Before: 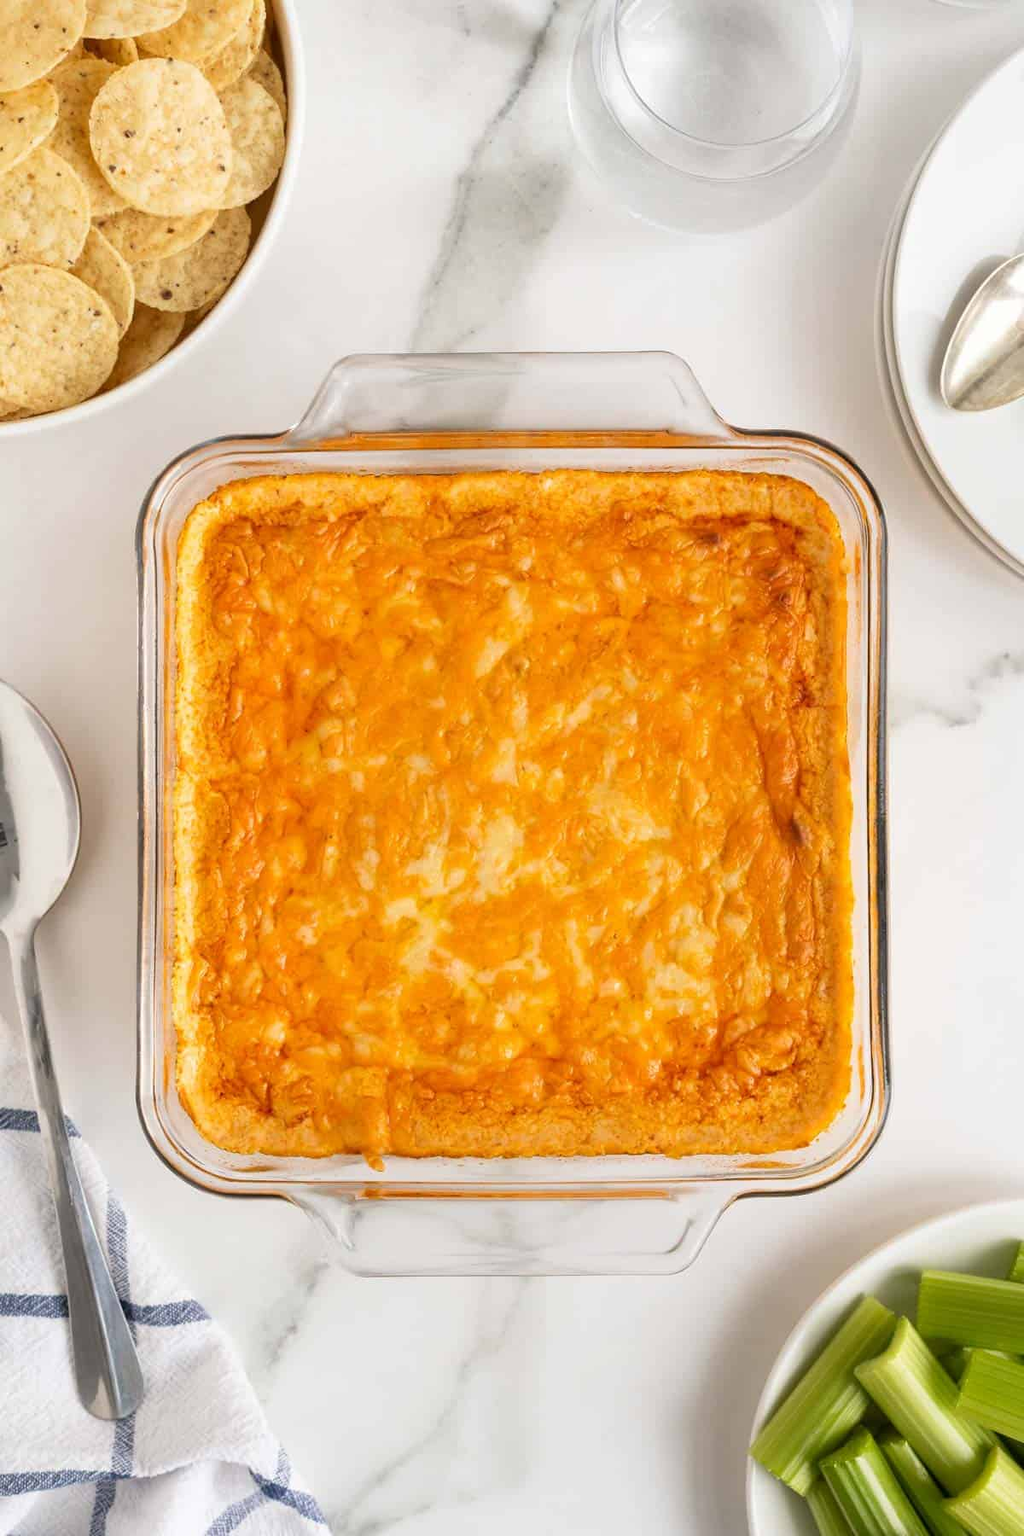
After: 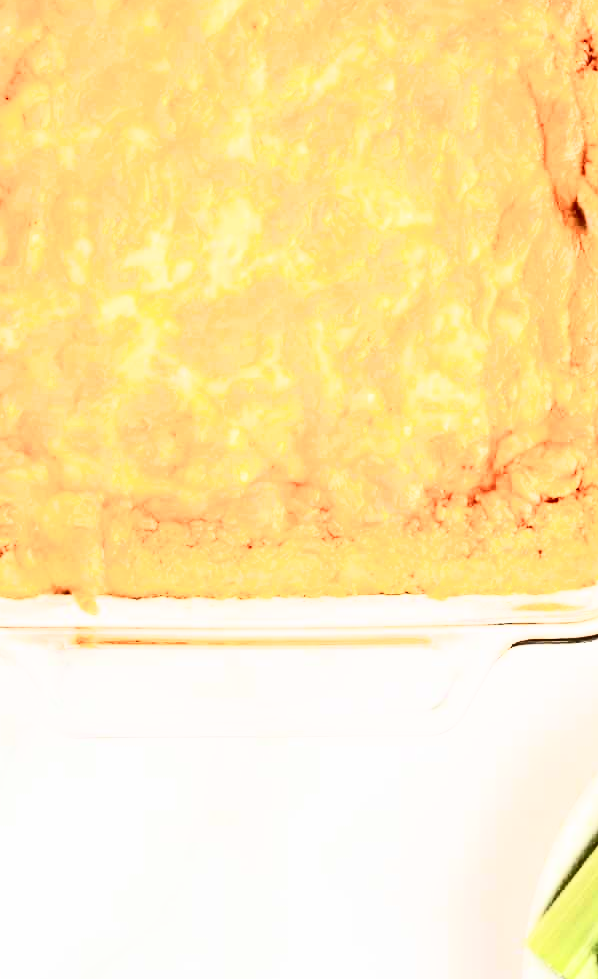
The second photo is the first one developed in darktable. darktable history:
crop: left 29.391%, top 42.133%, right 20.769%, bottom 3.461%
contrast brightness saturation: contrast 0.95, brightness 0.193
filmic rgb: middle gray luminance 29.18%, black relative exposure -10.23 EV, white relative exposure 5.5 EV, target black luminance 0%, hardness 3.91, latitude 1.3%, contrast 1.127, highlights saturation mix 3.73%, shadows ↔ highlights balance 15.81%
exposure: black level correction 0, exposure 0.701 EV, compensate highlight preservation false
